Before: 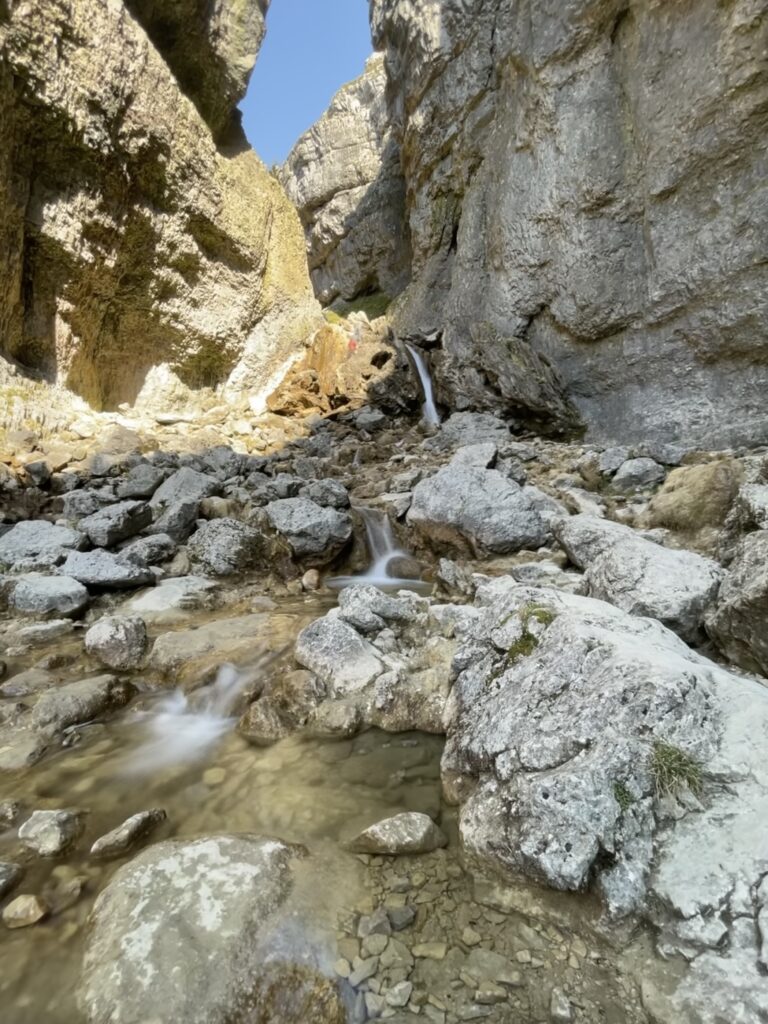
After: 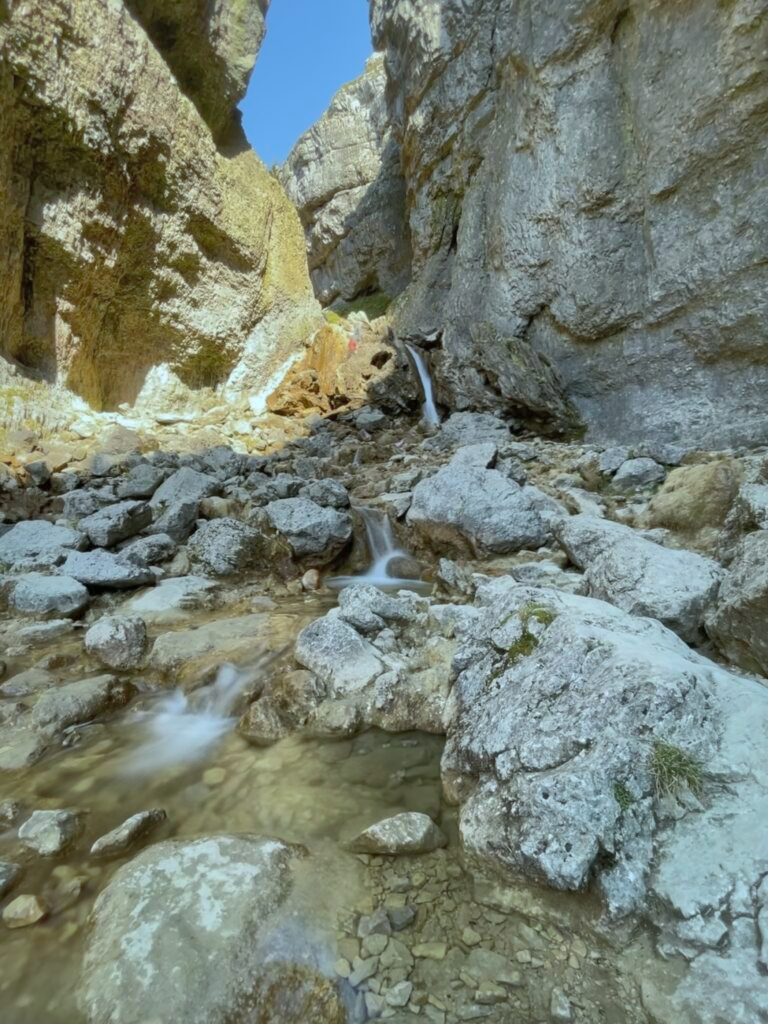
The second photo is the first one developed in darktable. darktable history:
white balance: red 0.925, blue 1.046
shadows and highlights: shadows 60, highlights -60
